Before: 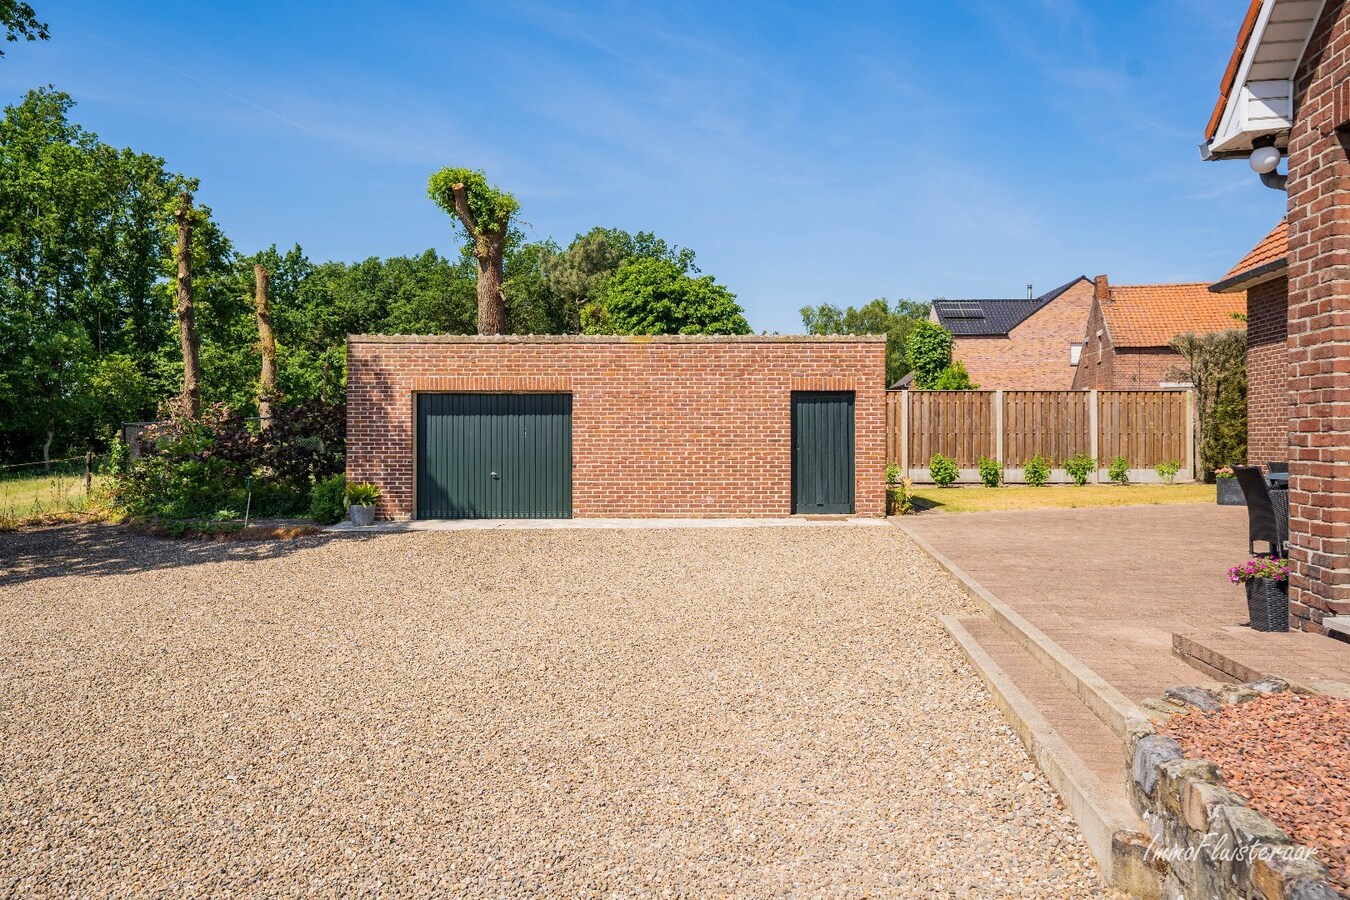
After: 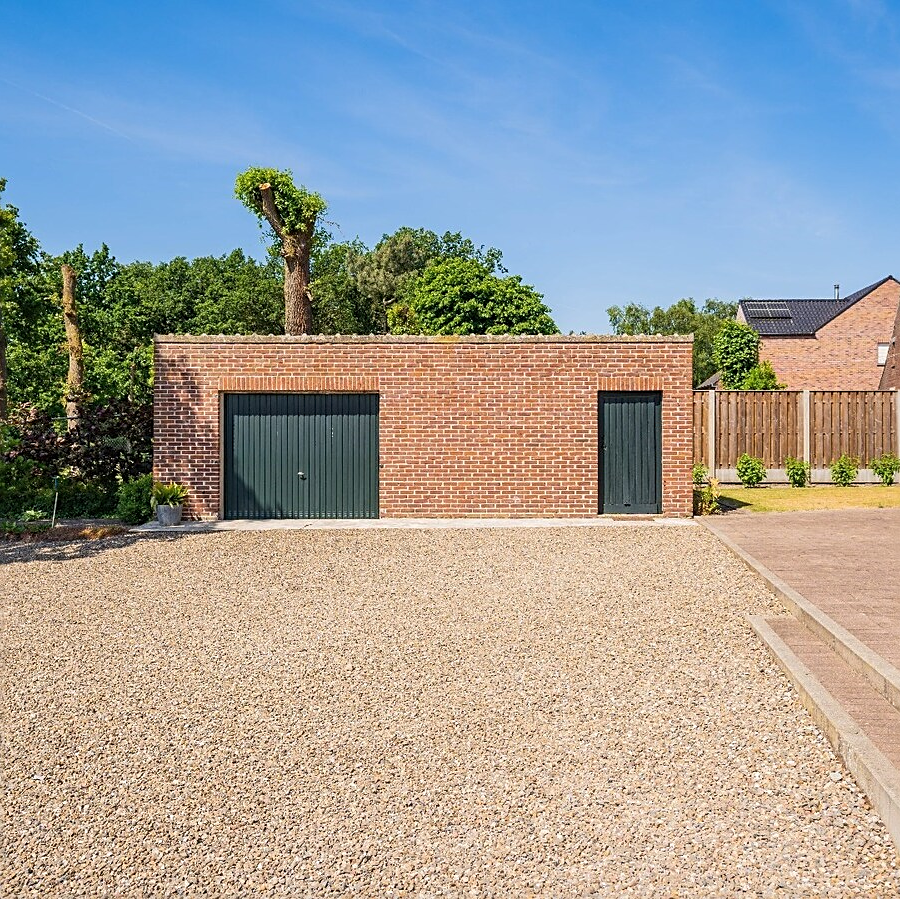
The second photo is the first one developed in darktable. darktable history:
sharpen: on, module defaults
crop and rotate: left 14.345%, right 18.966%
